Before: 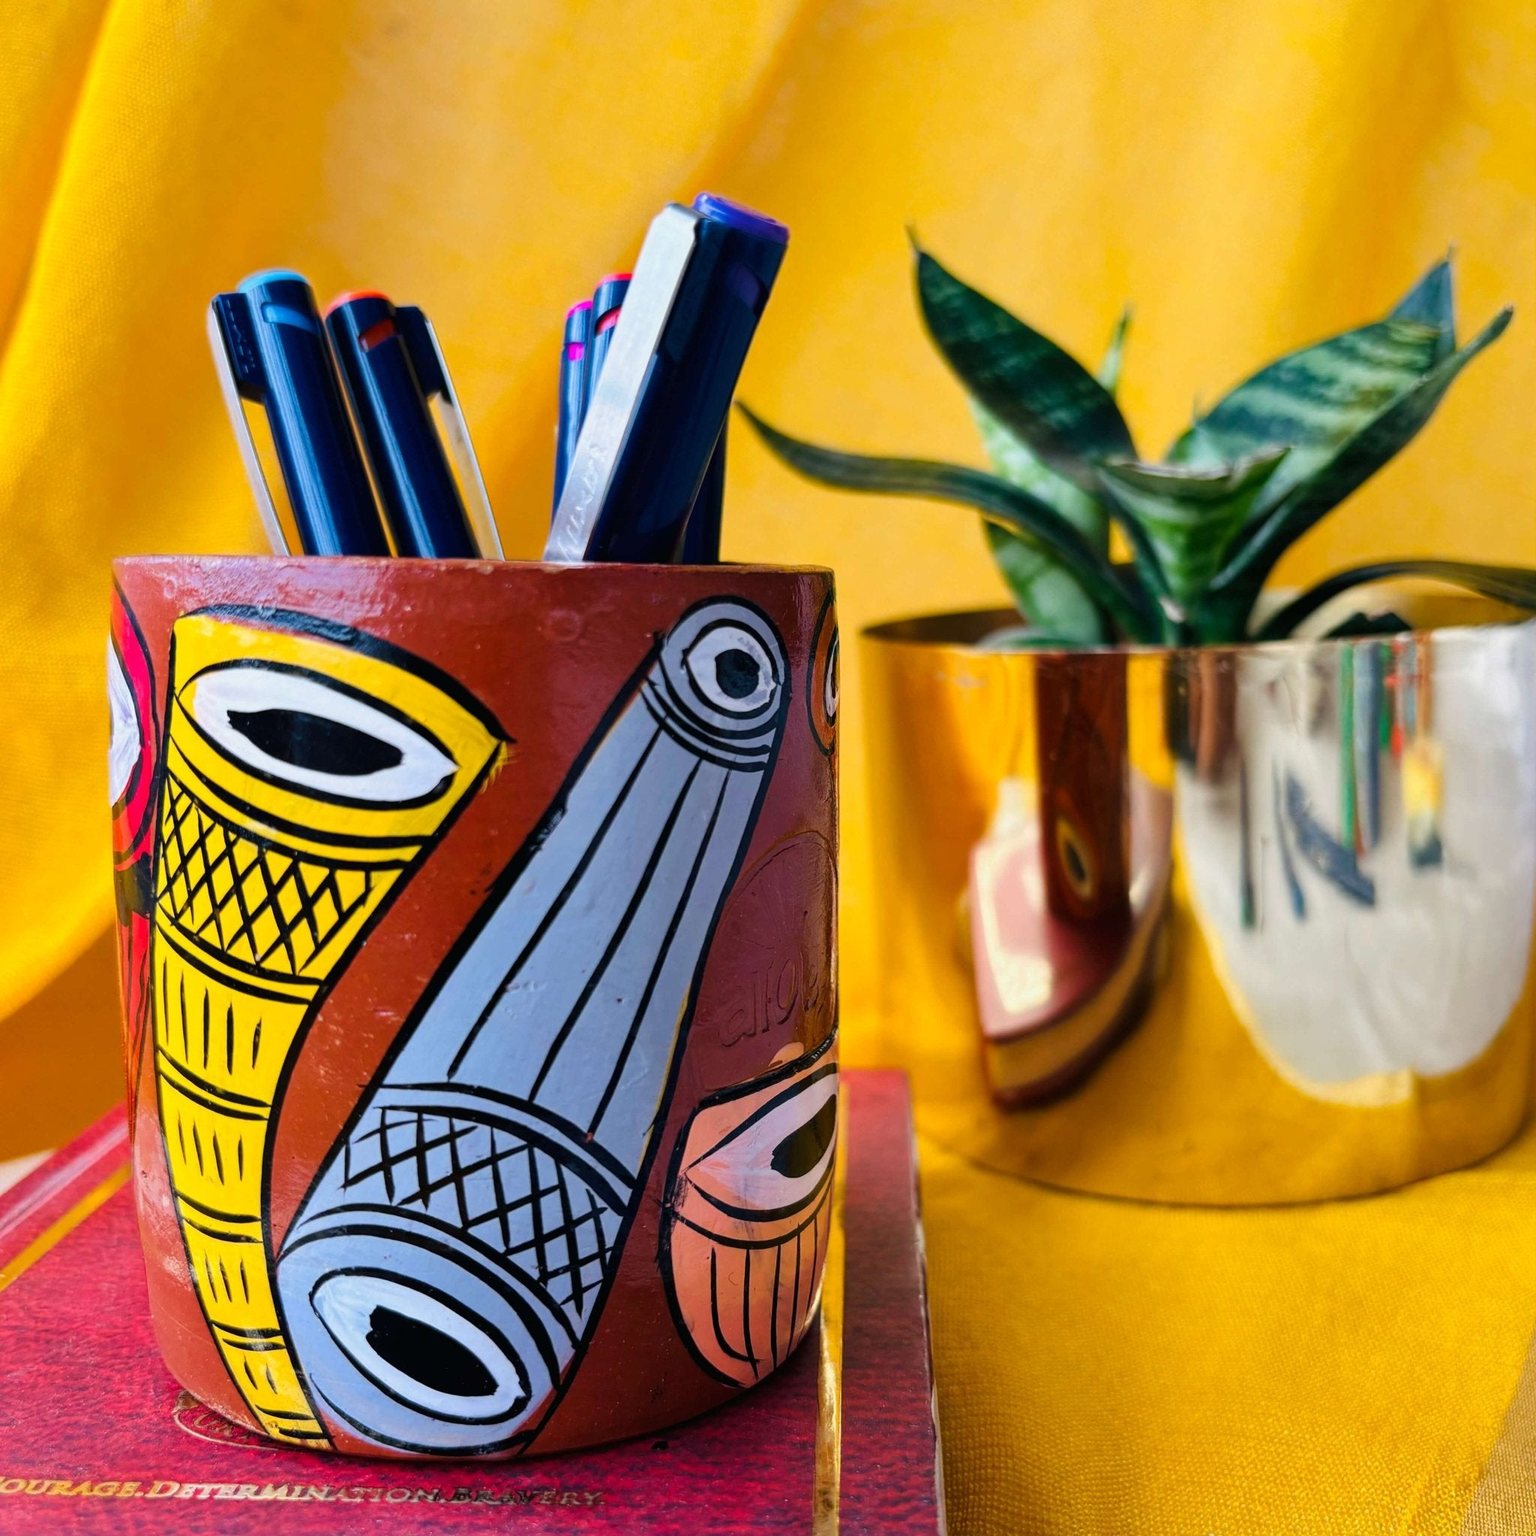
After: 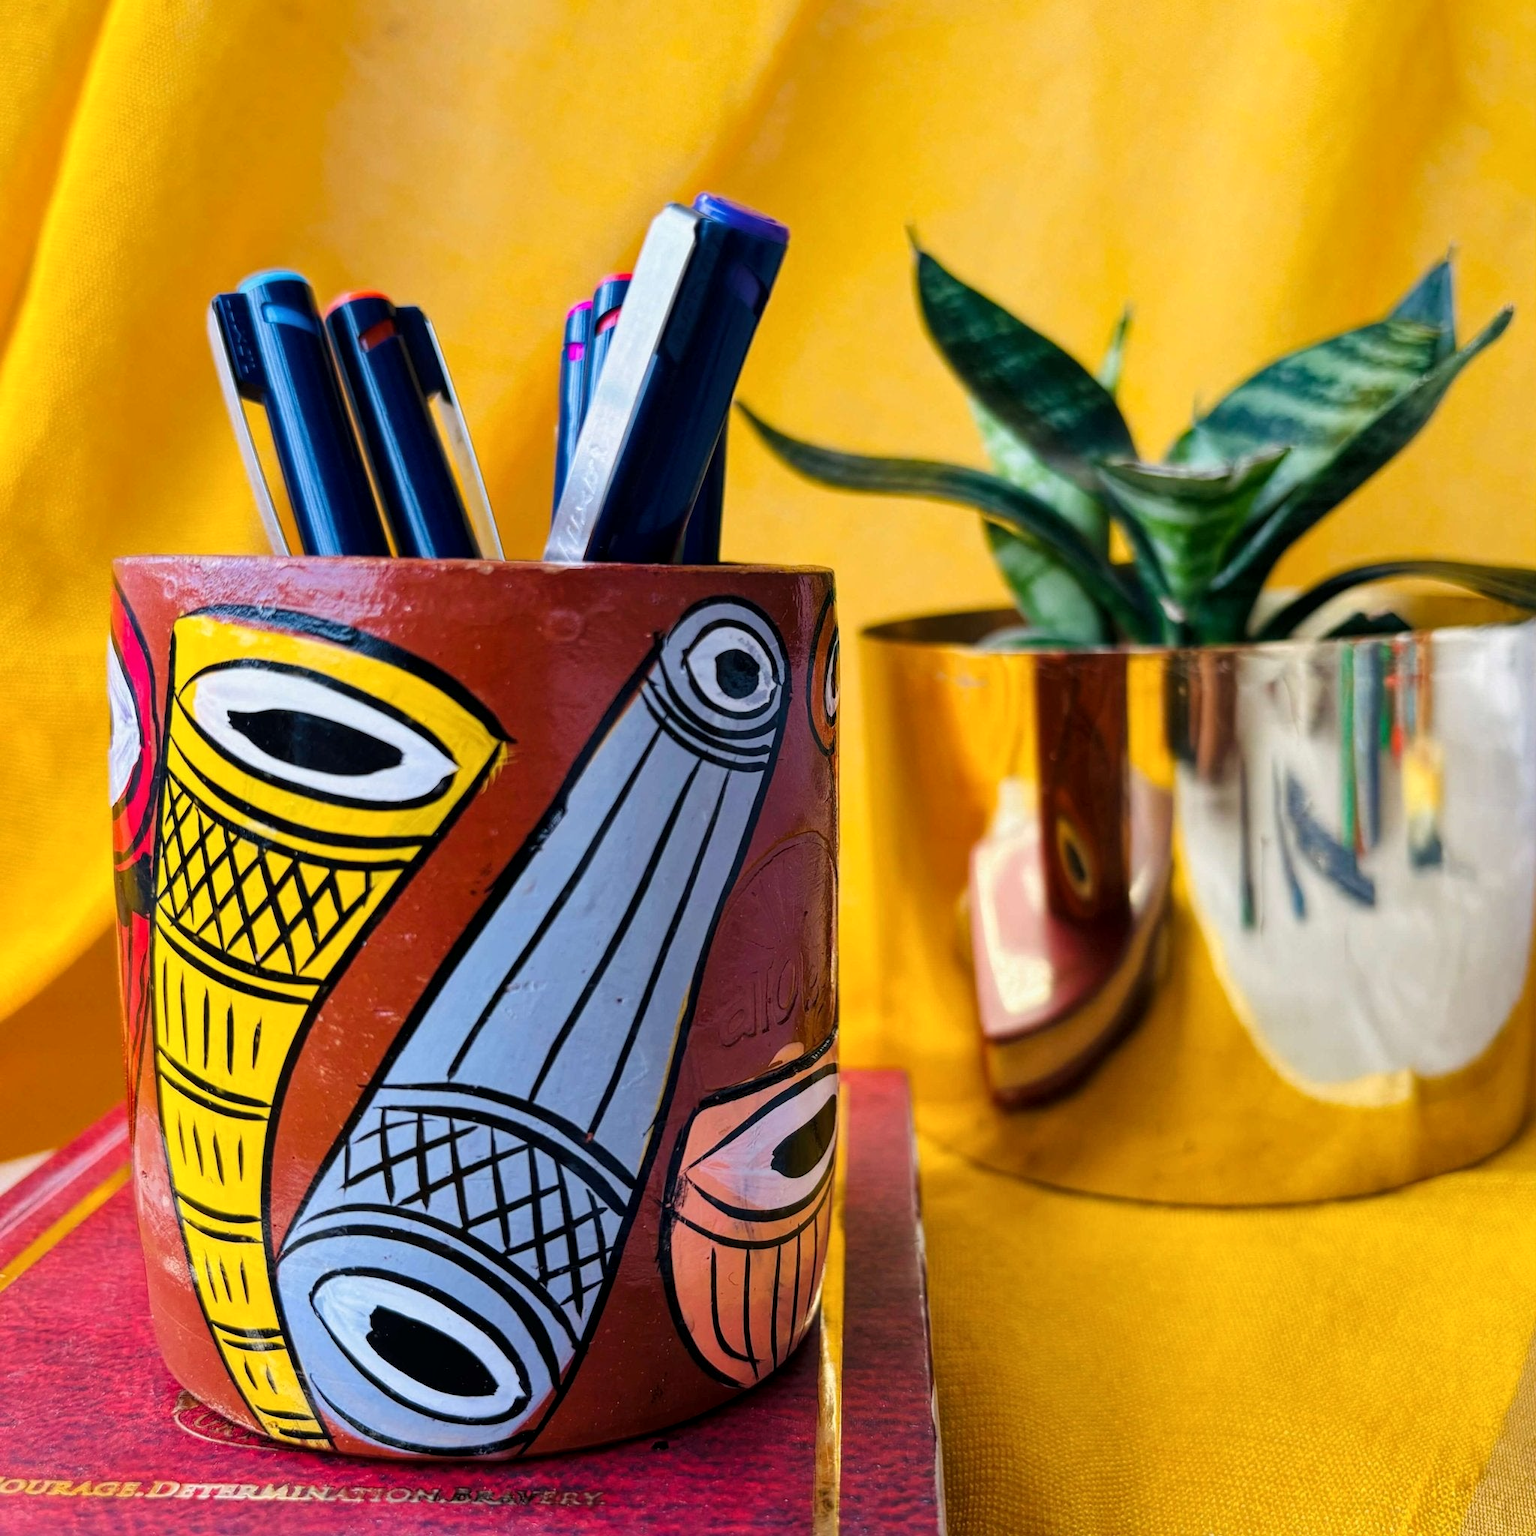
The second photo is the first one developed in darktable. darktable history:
local contrast: highlights 102%, shadows 98%, detail 120%, midtone range 0.2
